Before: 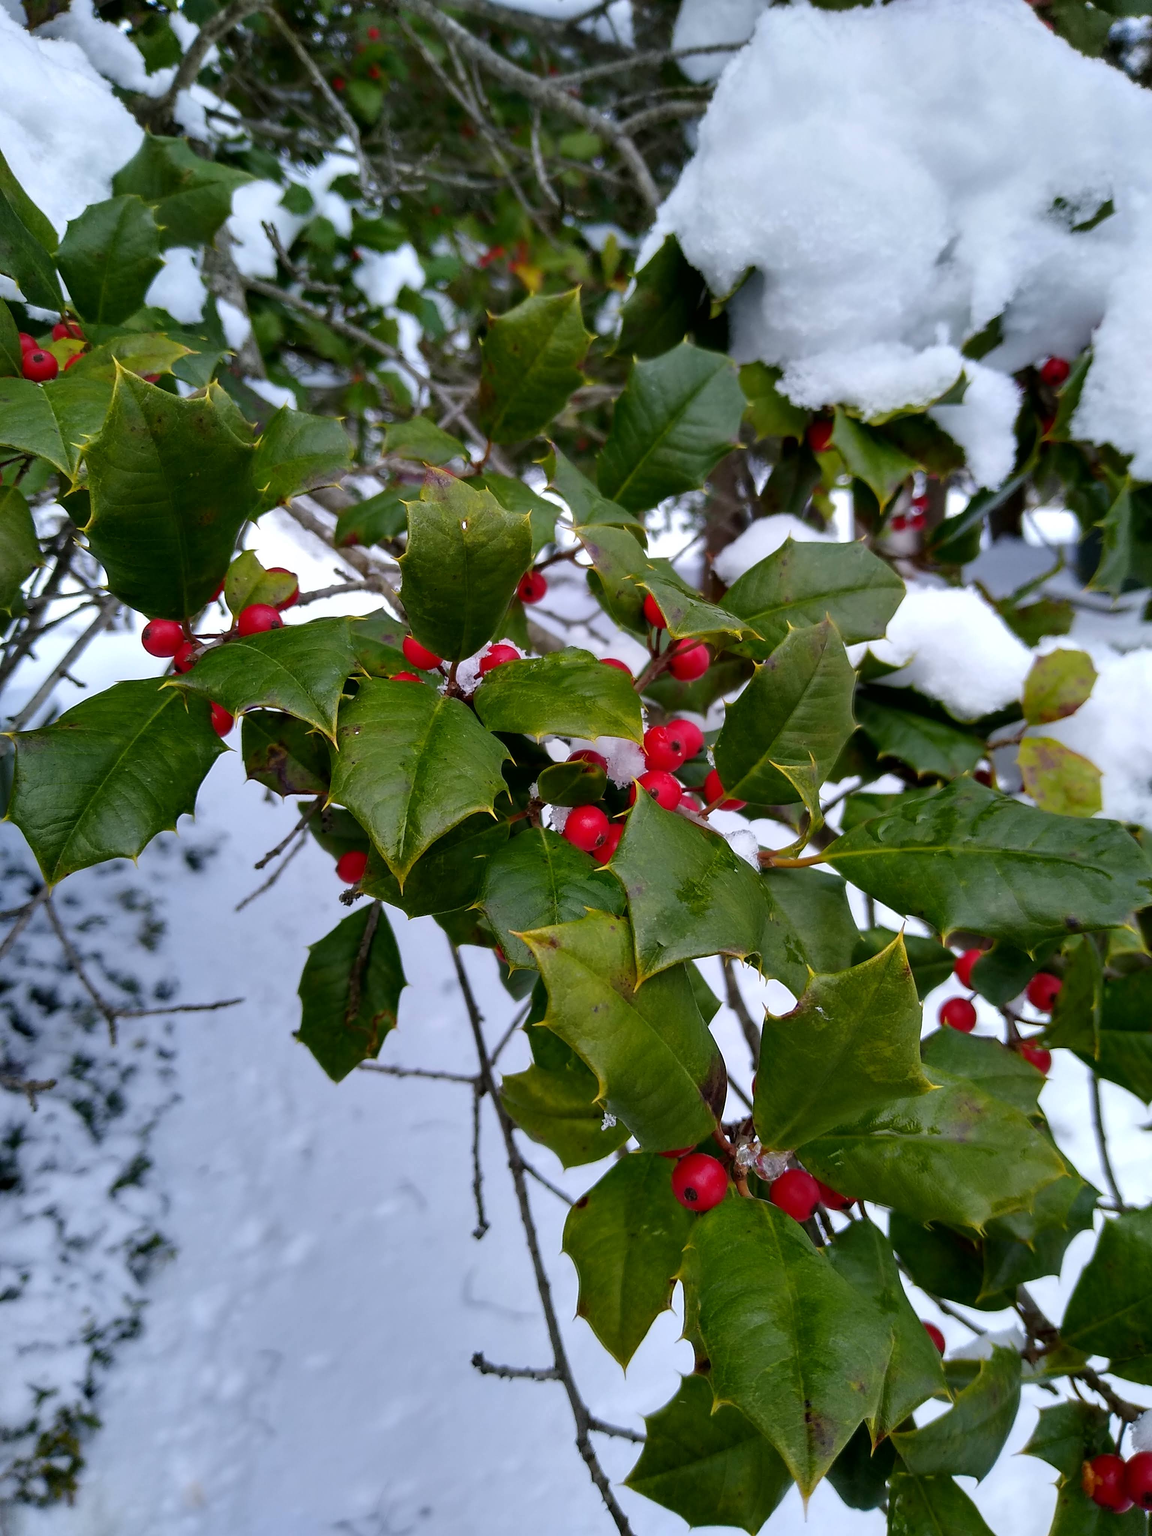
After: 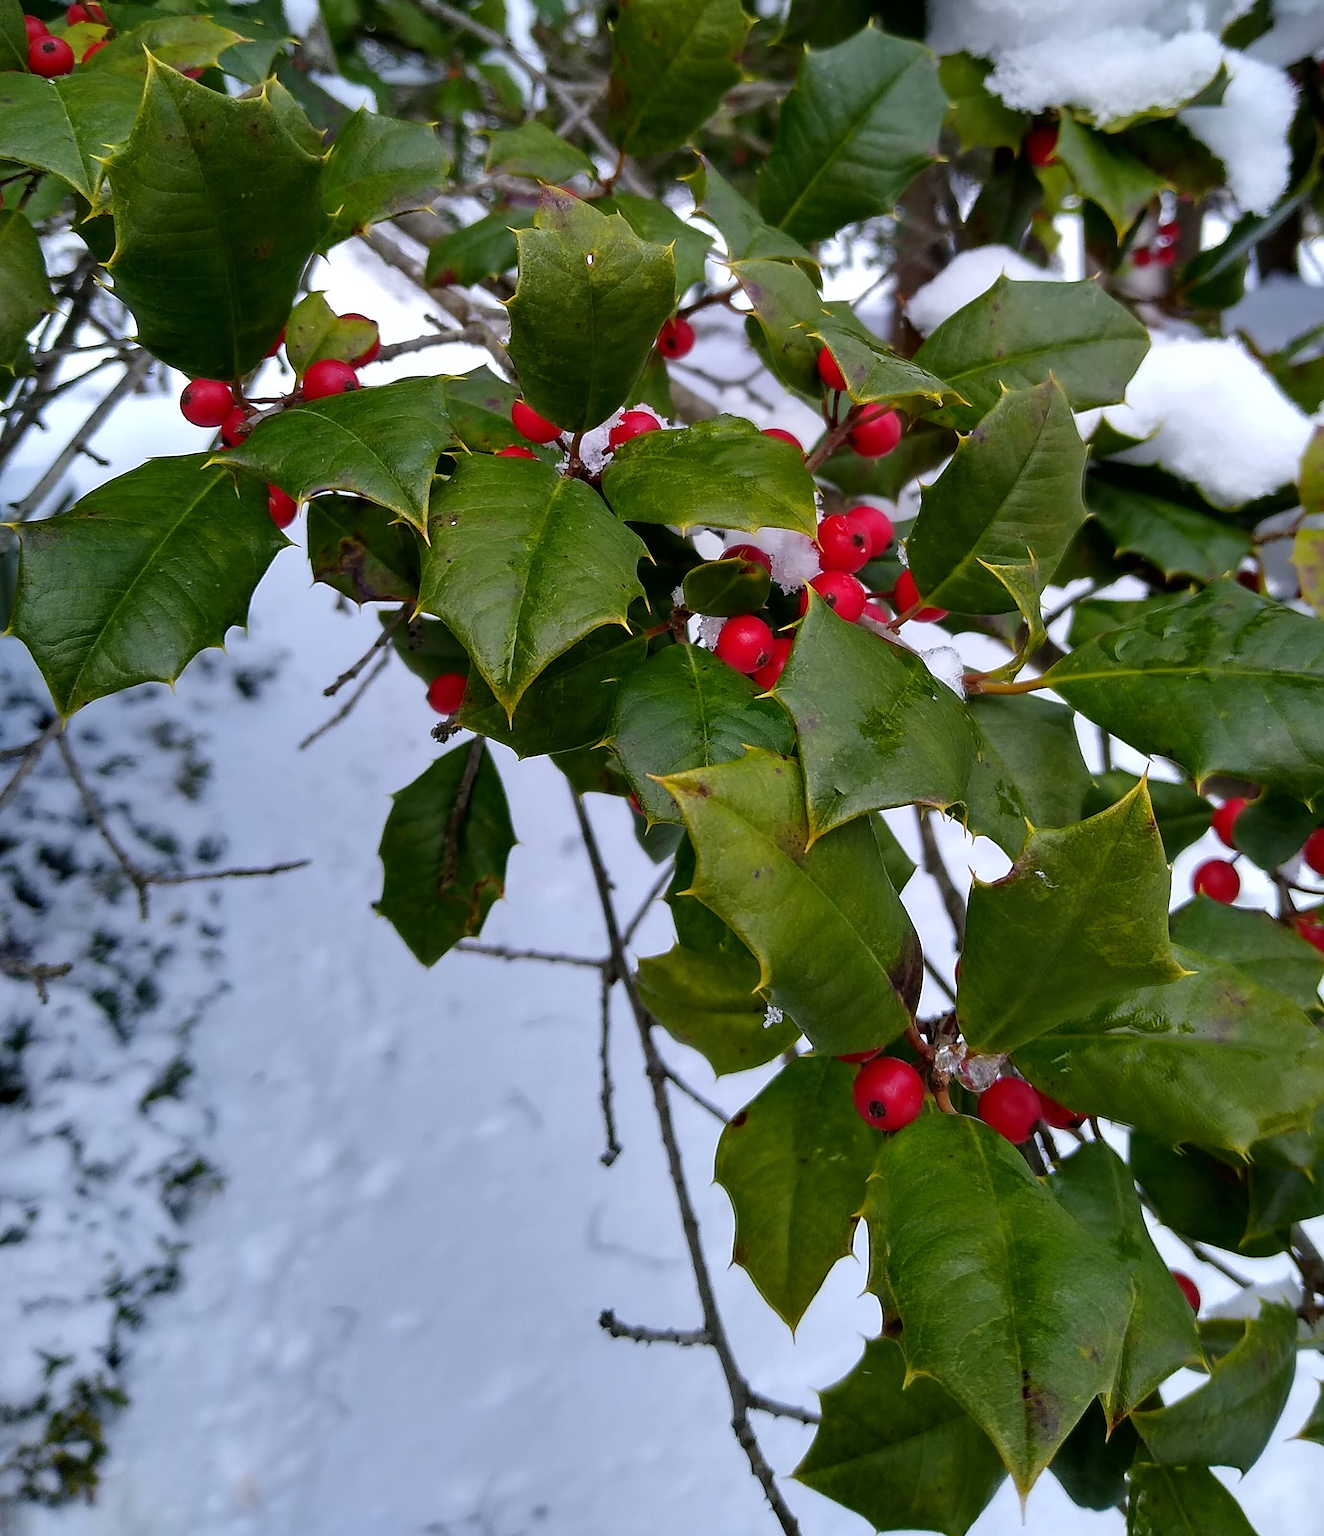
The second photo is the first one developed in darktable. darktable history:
sharpen: radius 1.967
crop: top 20.916%, right 9.437%, bottom 0.316%
